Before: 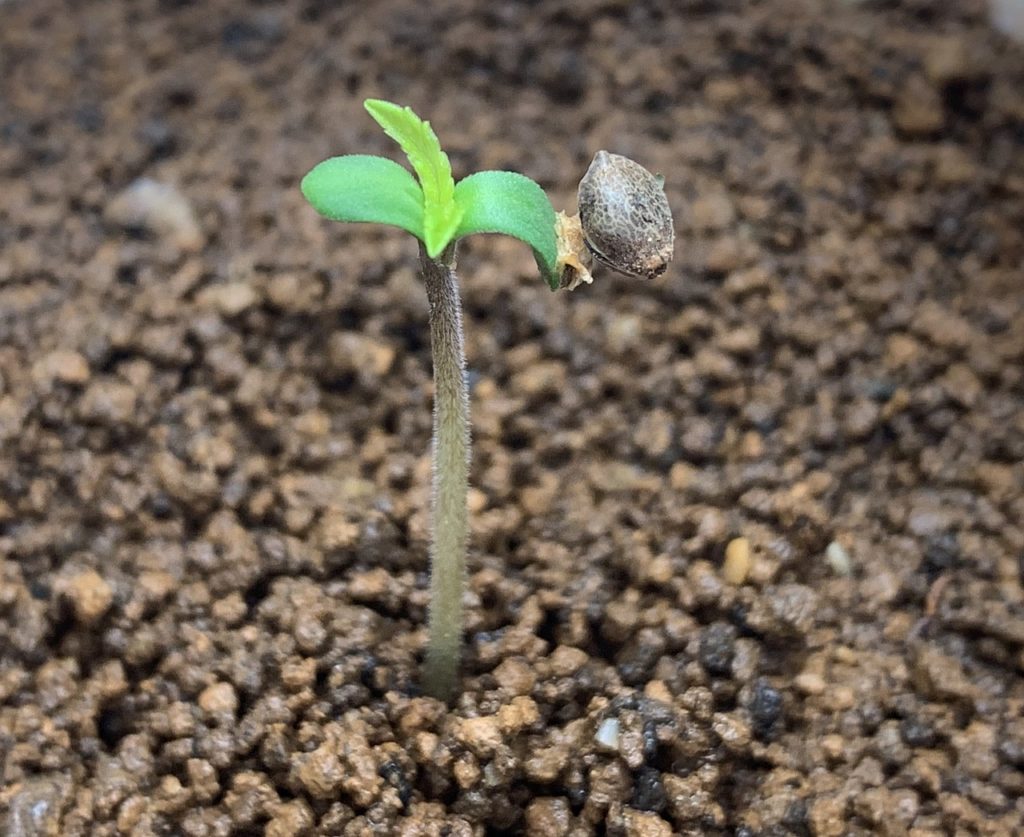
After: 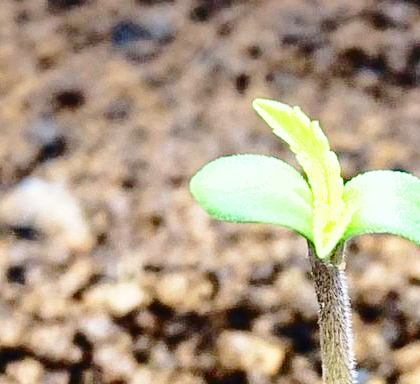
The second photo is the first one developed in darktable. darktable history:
exposure: exposure 0.376 EV, compensate highlight preservation false
tone curve: curves: ch0 [(0, 0) (0.003, 0.007) (0.011, 0.009) (0.025, 0.014) (0.044, 0.022) (0.069, 0.029) (0.1, 0.037) (0.136, 0.052) (0.177, 0.083) (0.224, 0.121) (0.277, 0.177) (0.335, 0.258) (0.399, 0.351) (0.468, 0.454) (0.543, 0.557) (0.623, 0.654) (0.709, 0.744) (0.801, 0.825) (0.898, 0.909) (1, 1)], color space Lab, independent channels, preserve colors none
shadows and highlights: on, module defaults
contrast brightness saturation: saturation 0.18
crop and rotate: left 10.931%, top 0.09%, right 47.97%, bottom 53.946%
base curve: curves: ch0 [(0, 0) (0.04, 0.03) (0.133, 0.232) (0.448, 0.748) (0.843, 0.968) (1, 1)], preserve colors none
tone equalizer: -8 EV -0.446 EV, -7 EV -0.37 EV, -6 EV -0.303 EV, -5 EV -0.213 EV, -3 EV 0.238 EV, -2 EV 0.36 EV, -1 EV 0.367 EV, +0 EV 0.436 EV
